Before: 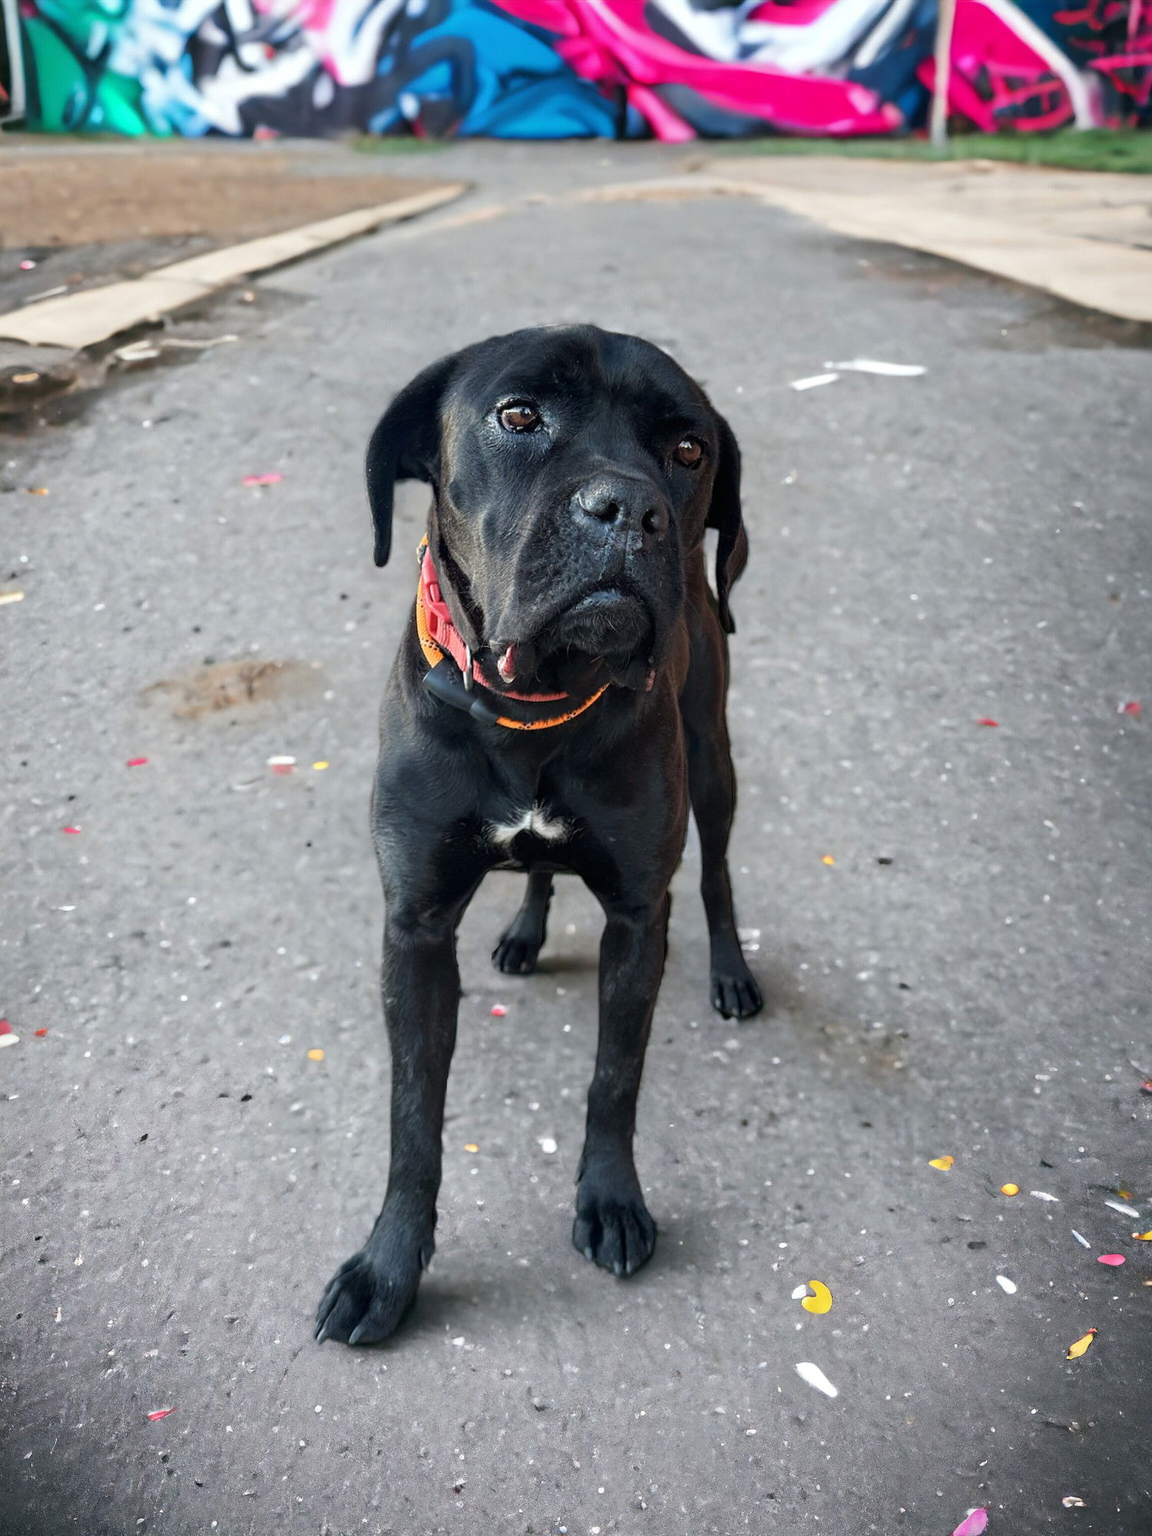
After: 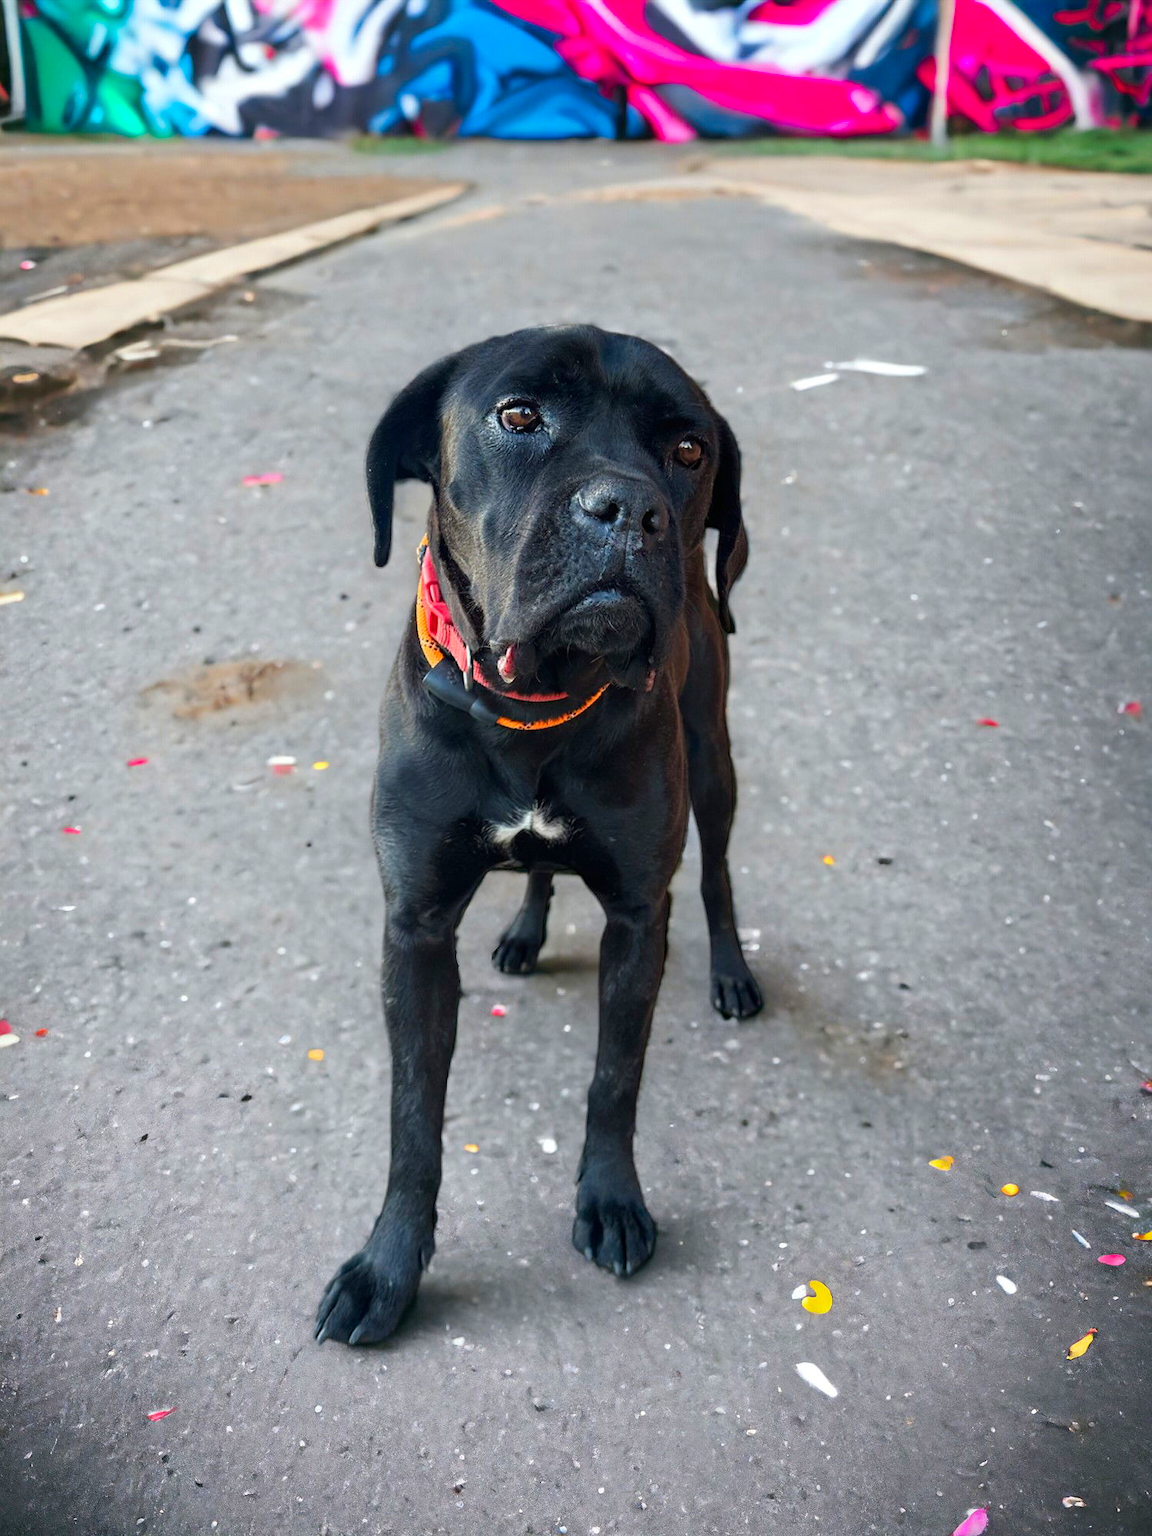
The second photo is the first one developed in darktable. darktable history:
color correction: highlights b* -0.029, saturation 1.36
